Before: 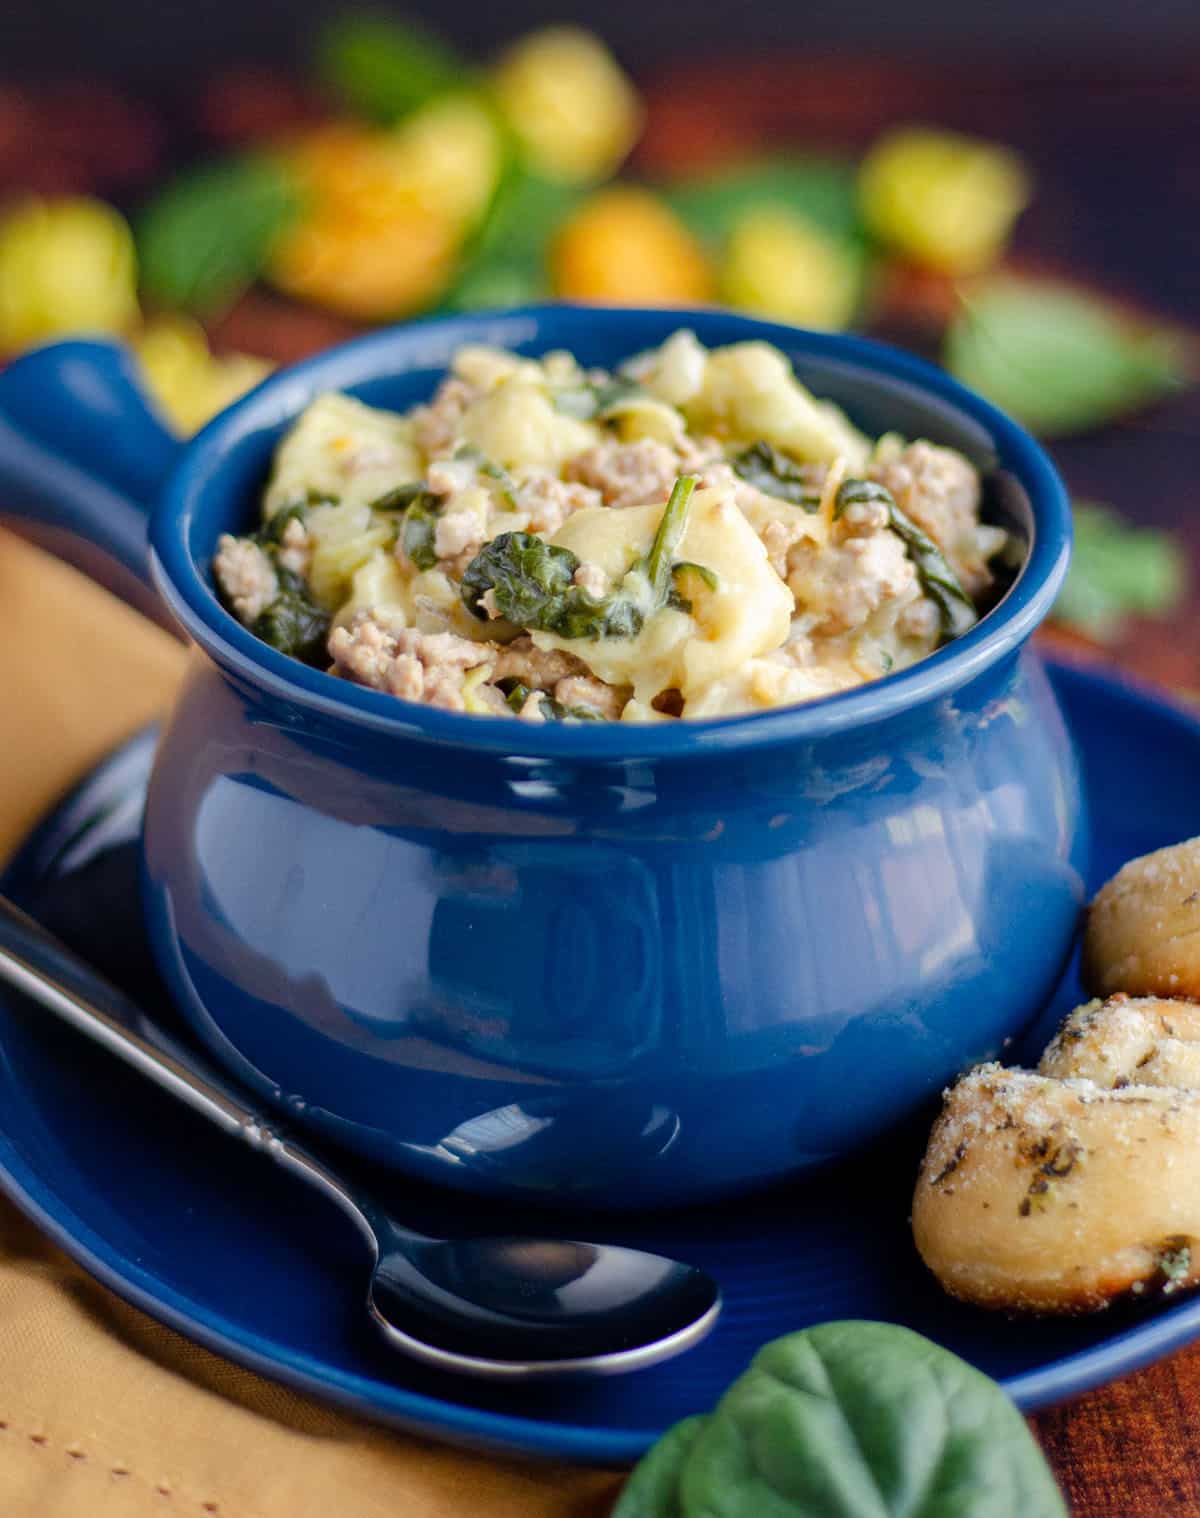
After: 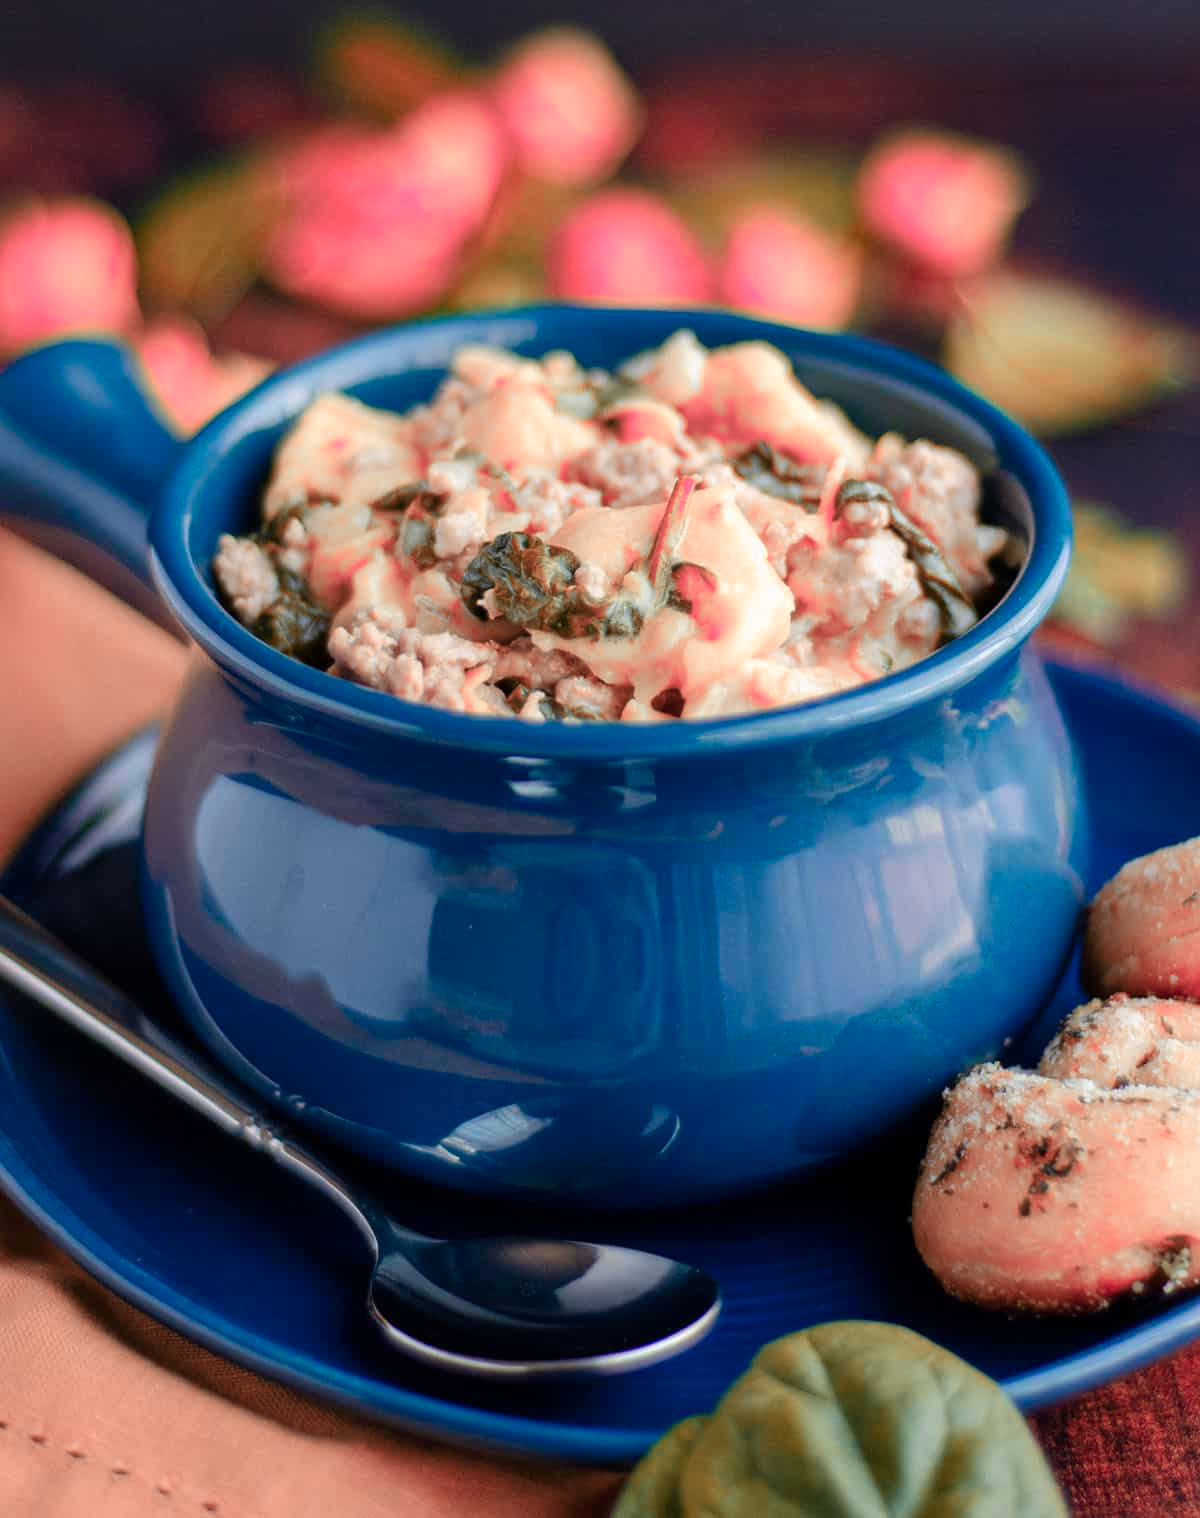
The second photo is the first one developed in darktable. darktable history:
color zones: curves: ch2 [(0, 0.488) (0.143, 0.417) (0.286, 0.212) (0.429, 0.179) (0.571, 0.154) (0.714, 0.415) (0.857, 0.495) (1, 0.488)]
